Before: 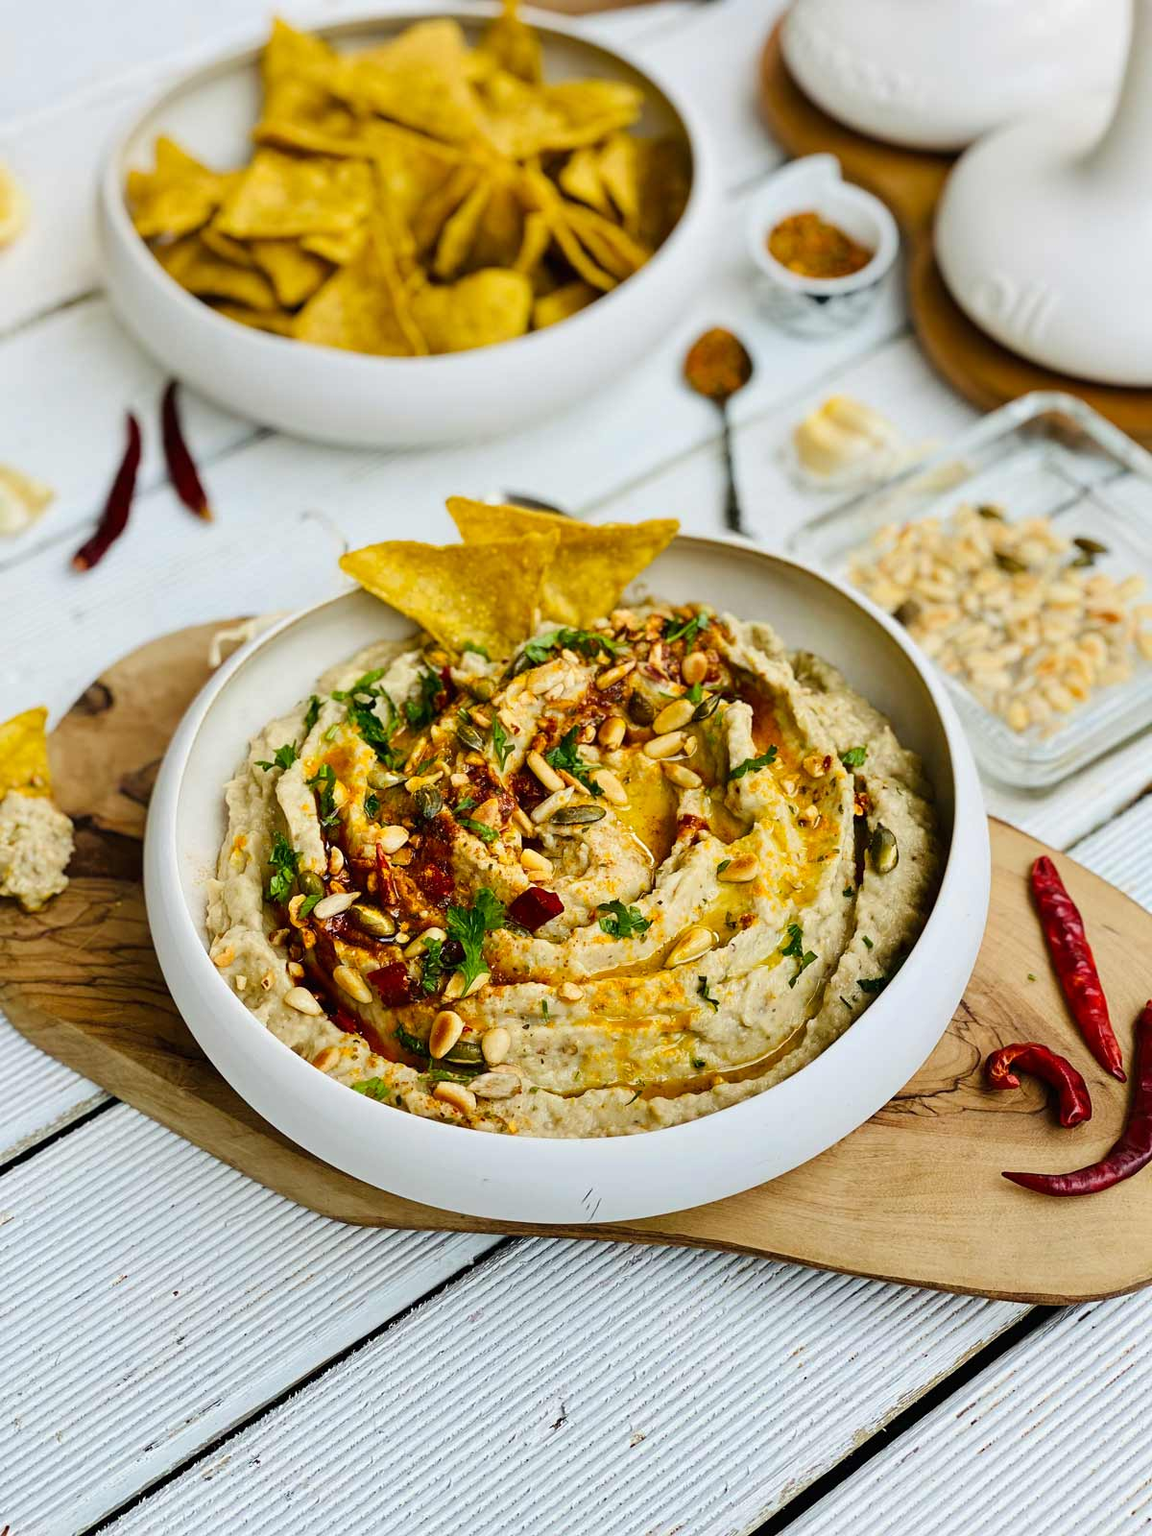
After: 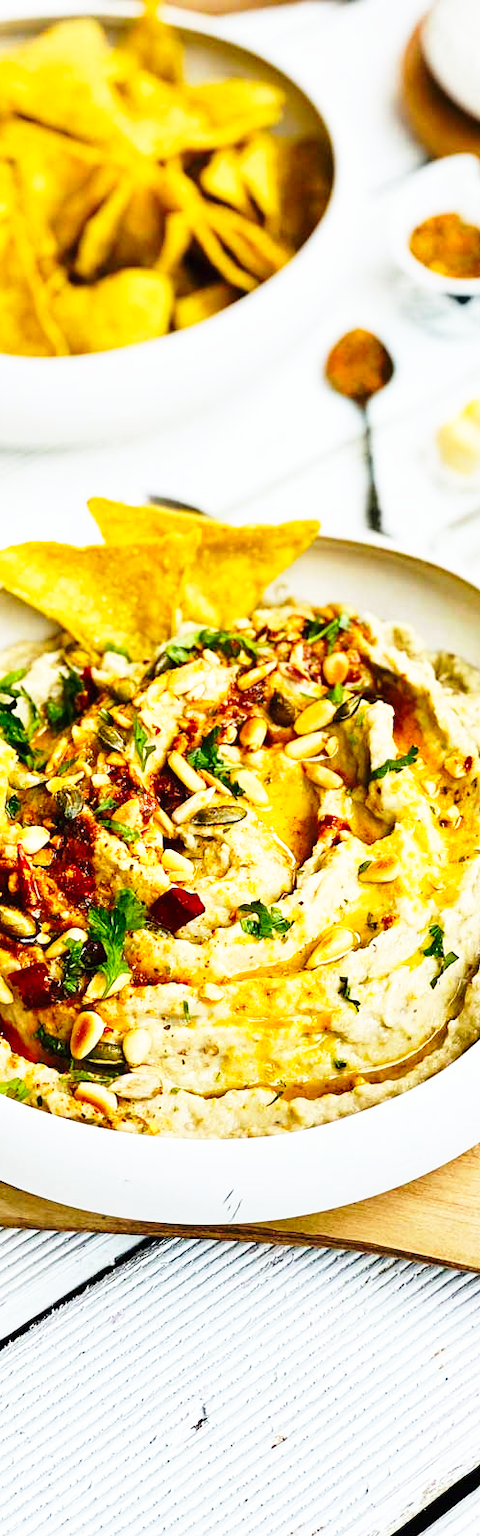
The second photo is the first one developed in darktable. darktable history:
crop: left 31.229%, right 27.105%
base curve: curves: ch0 [(0, 0) (0.026, 0.03) (0.109, 0.232) (0.351, 0.748) (0.669, 0.968) (1, 1)], preserve colors none
